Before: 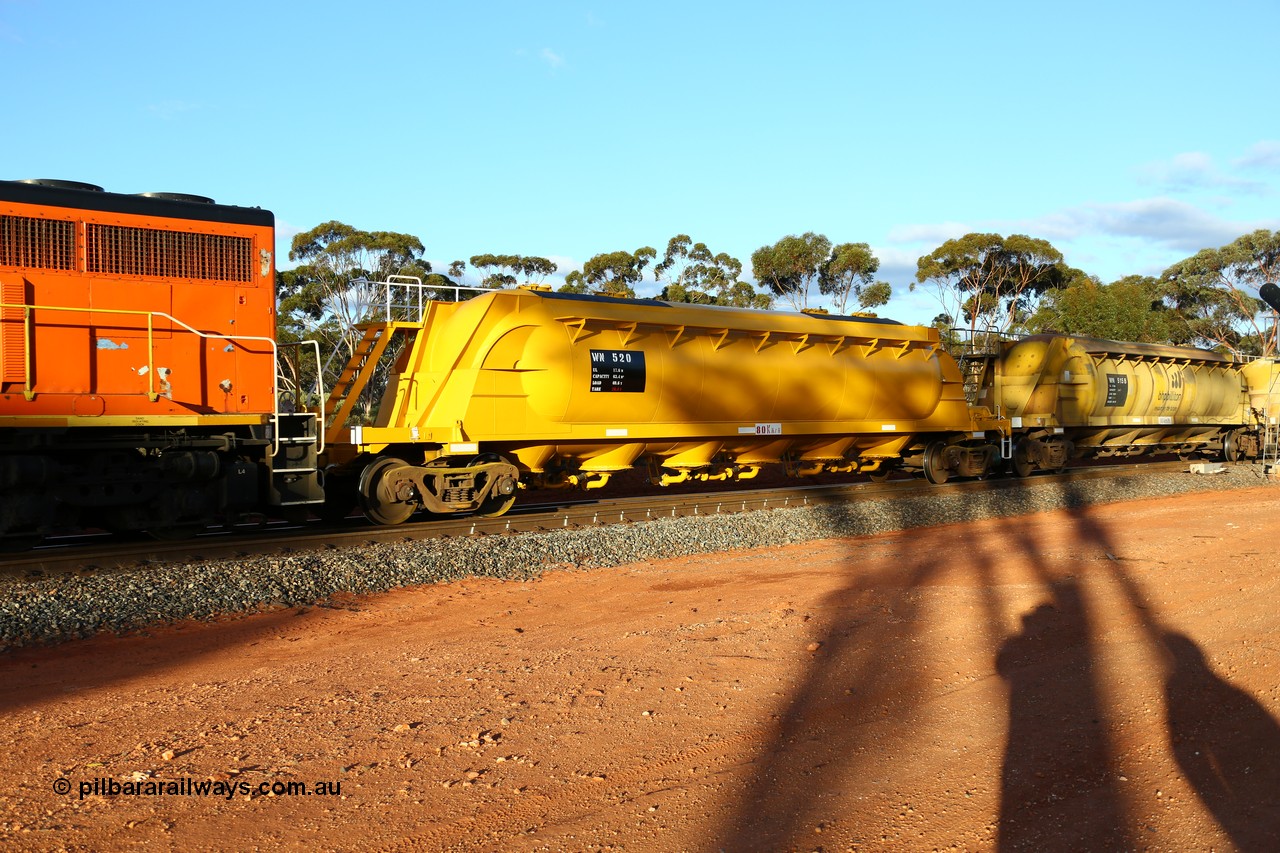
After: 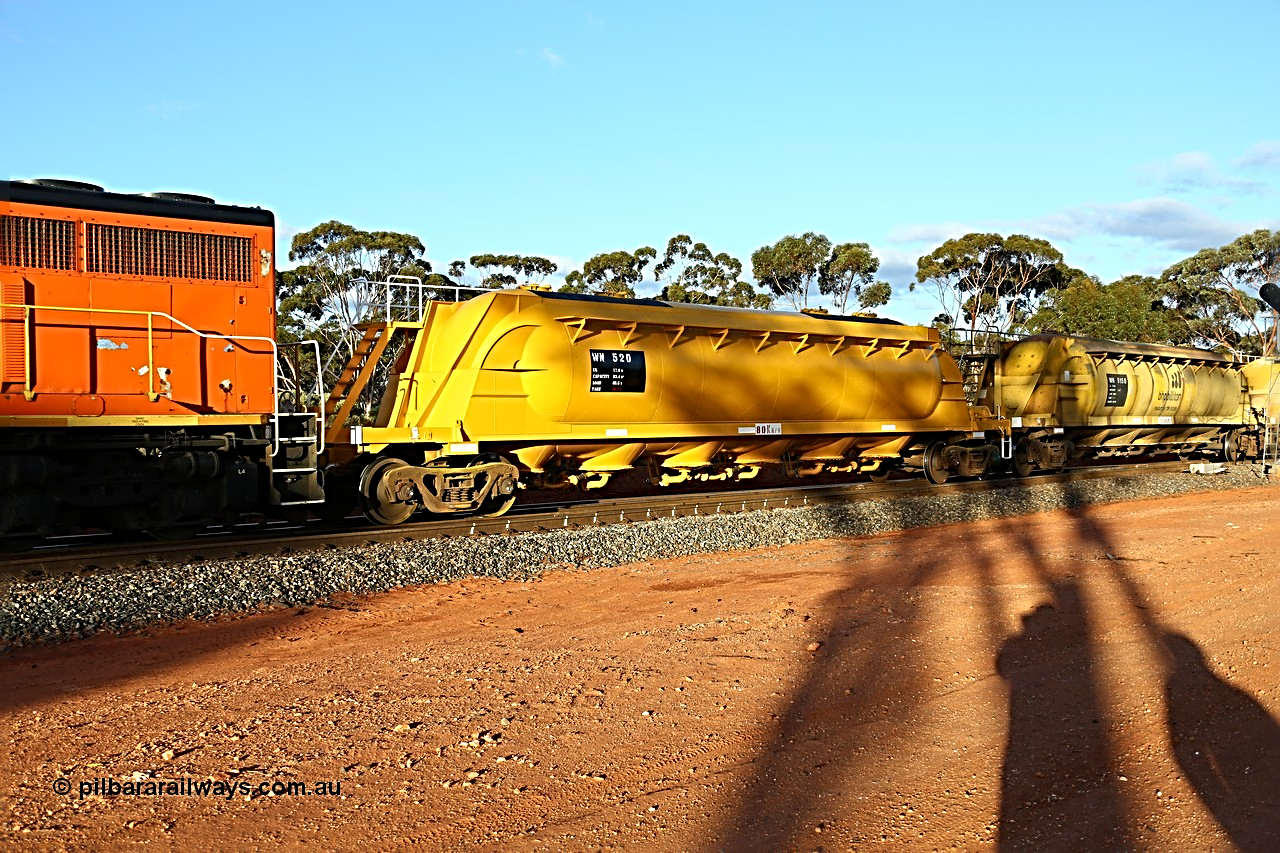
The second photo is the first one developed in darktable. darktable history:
sharpen: radius 3.7, amount 0.936
